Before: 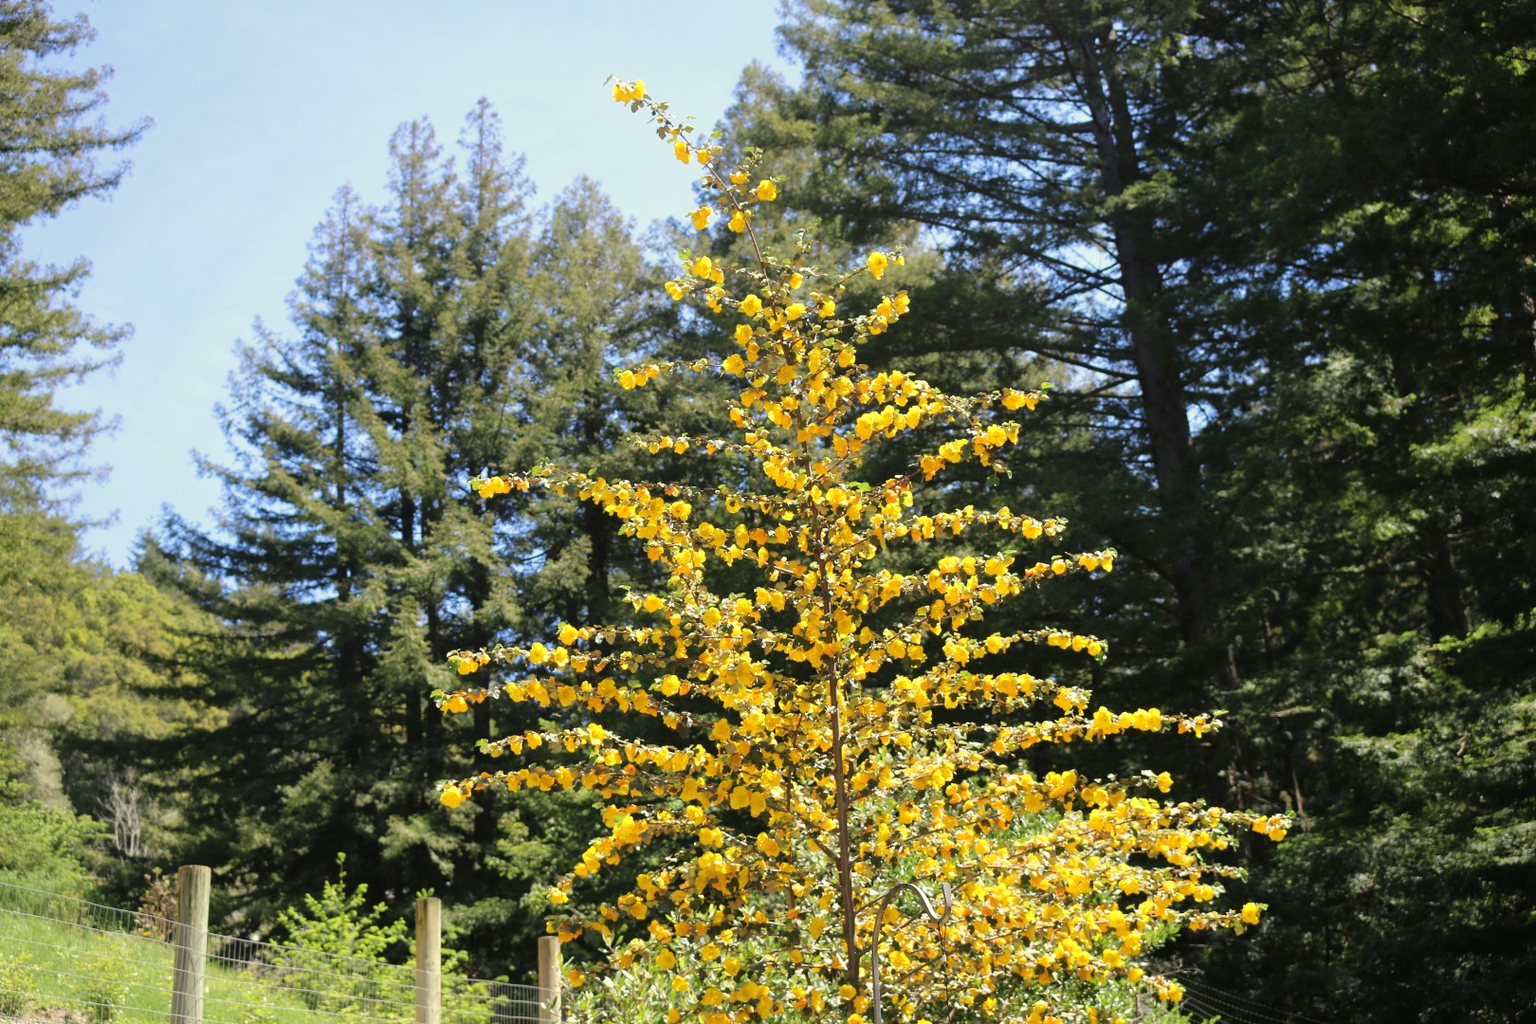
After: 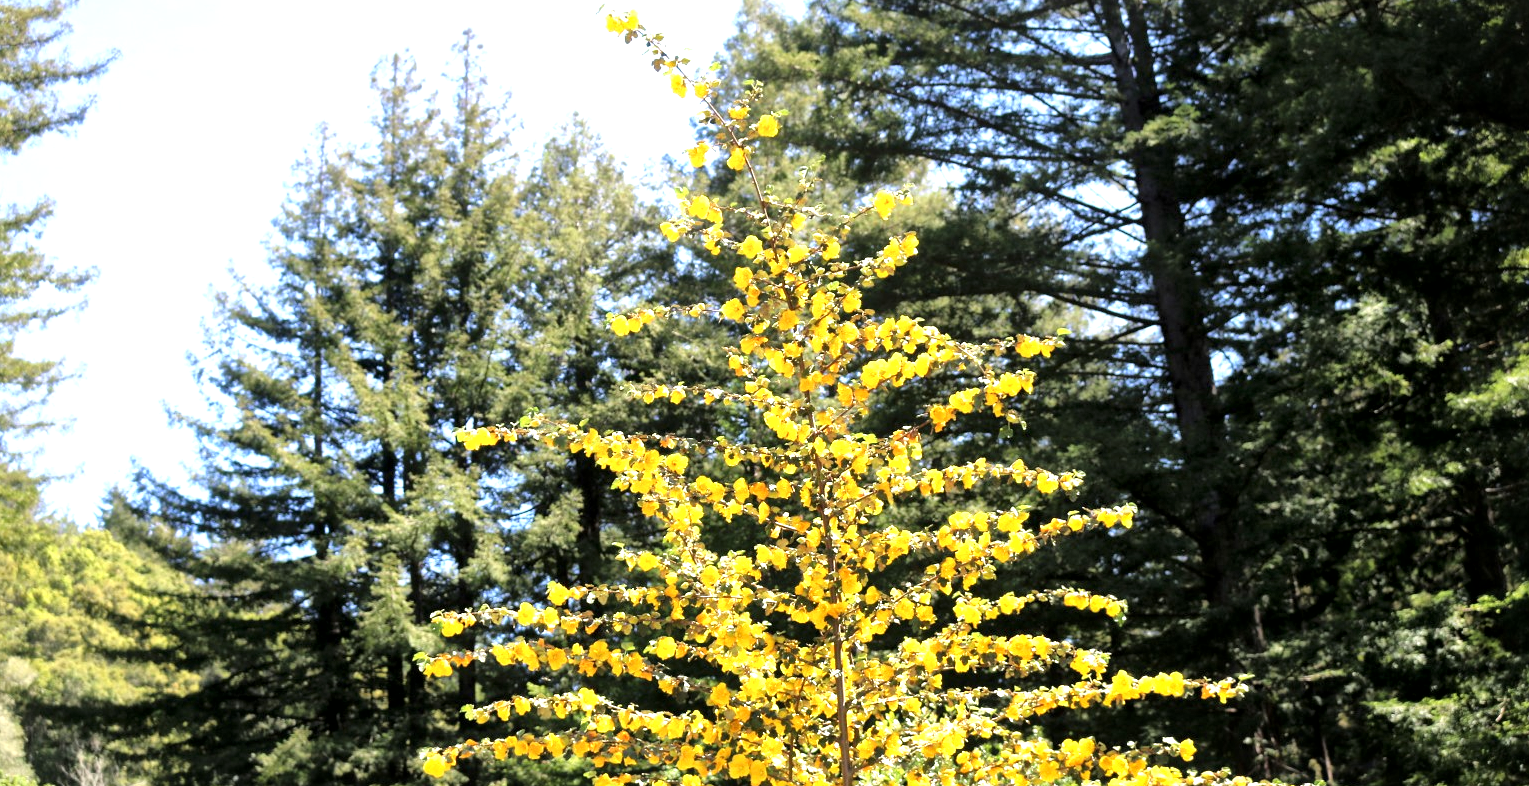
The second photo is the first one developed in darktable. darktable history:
local contrast: mode bilateral grid, contrast 20, coarseness 50, detail 172%, midtone range 0.2
exposure: exposure 0.123 EV, compensate highlight preservation false
crop: left 2.587%, top 7.023%, right 2.999%, bottom 20.158%
tone equalizer: -8 EV -0.717 EV, -7 EV -0.723 EV, -6 EV -0.622 EV, -5 EV -0.406 EV, -3 EV 0.376 EV, -2 EV 0.6 EV, -1 EV 0.68 EV, +0 EV 0.759 EV
